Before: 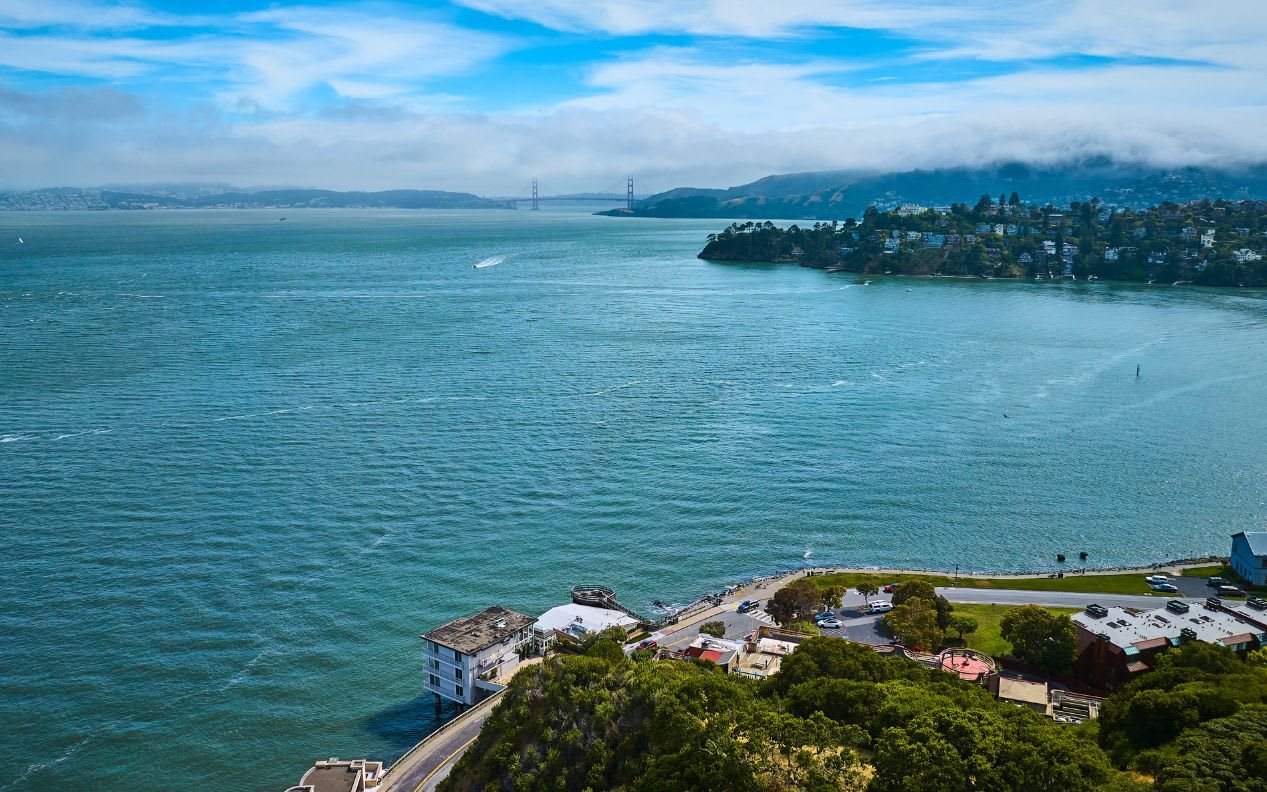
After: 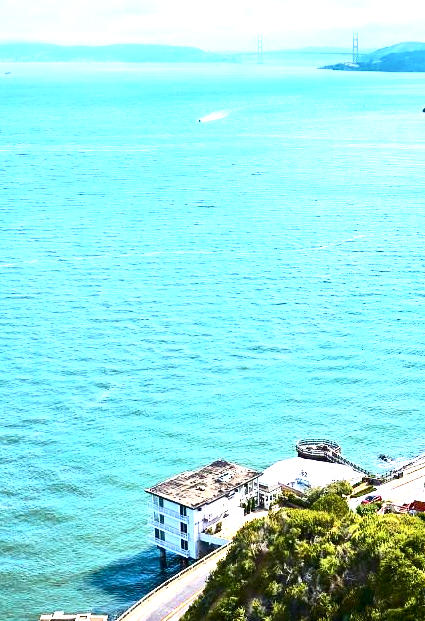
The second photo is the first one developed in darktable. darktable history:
exposure: black level correction 0.001, exposure 2 EV, compensate highlight preservation false
contrast brightness saturation: contrast 0.28
crop and rotate: left 21.77%, top 18.528%, right 44.676%, bottom 2.997%
